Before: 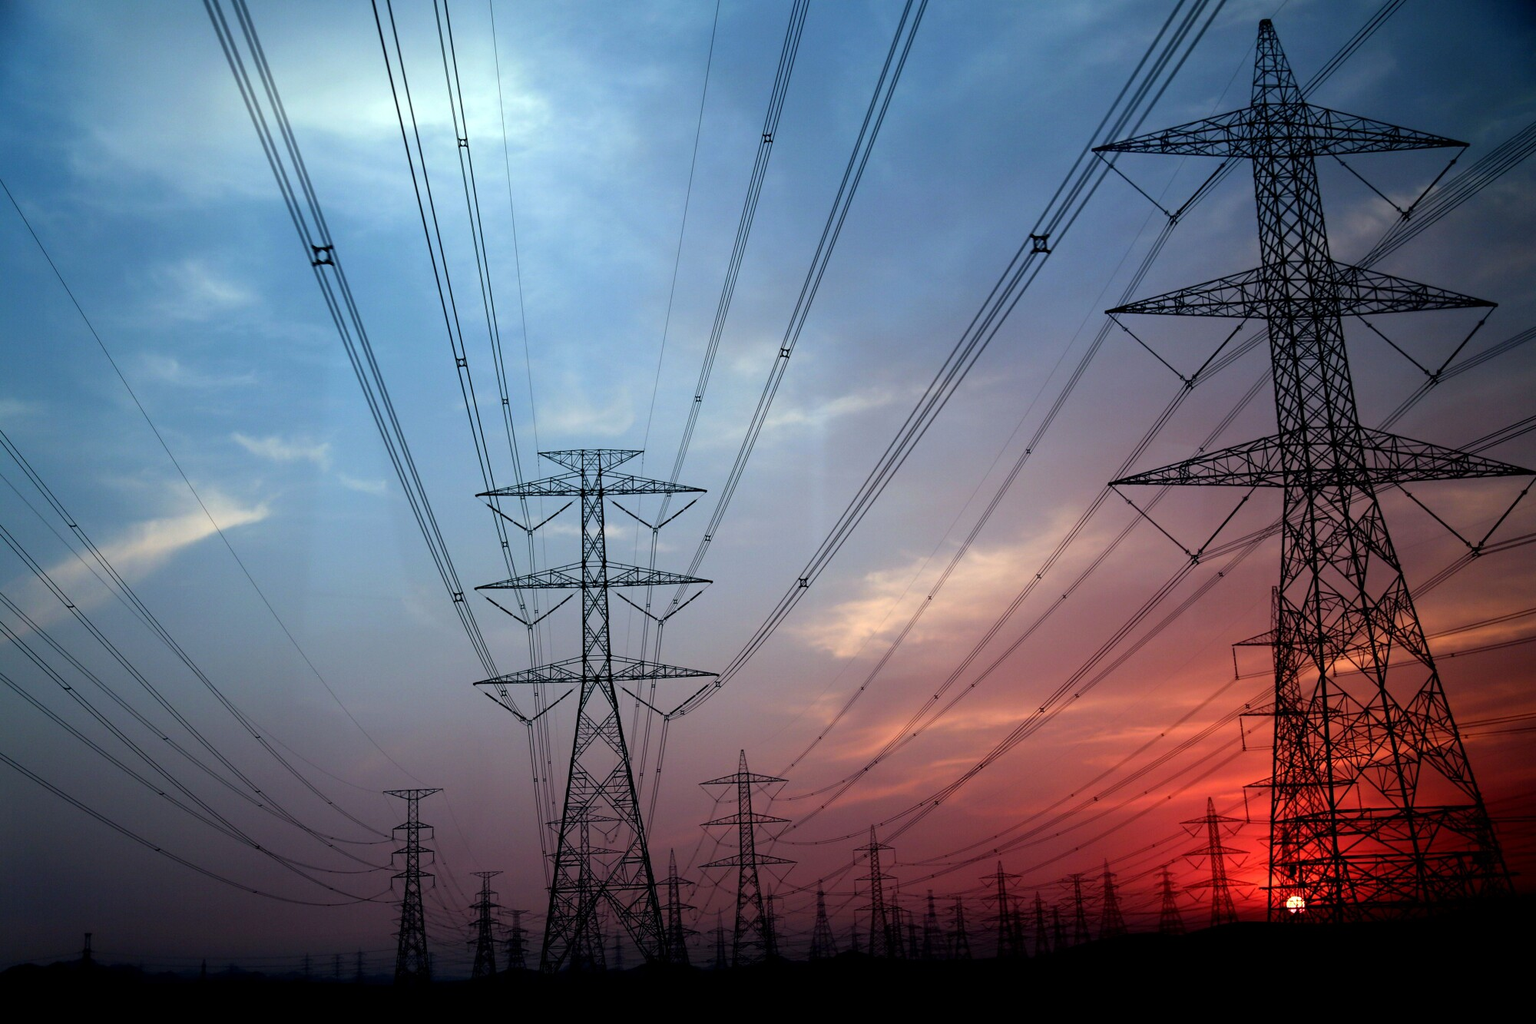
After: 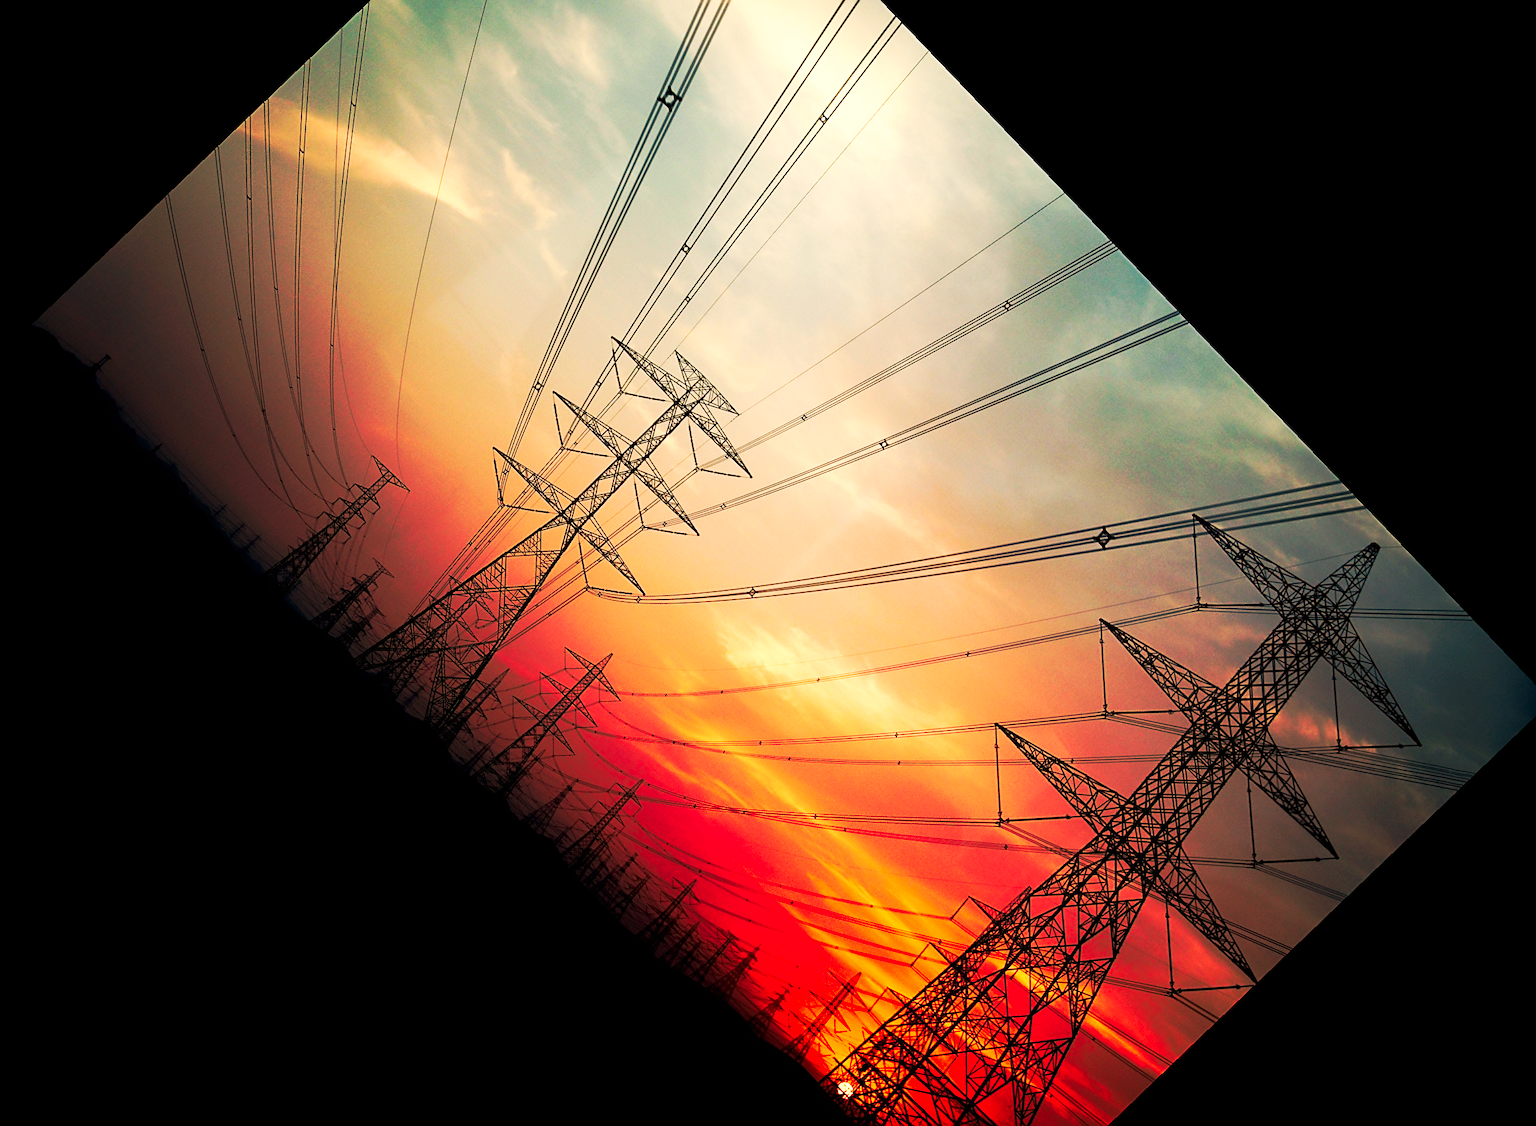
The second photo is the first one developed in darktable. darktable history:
sharpen: on, module defaults
crop and rotate: angle -46.26°, top 16.234%, right 0.912%, bottom 11.704%
tone curve: curves: ch0 [(0, 0) (0.003, 0.003) (0.011, 0.008) (0.025, 0.018) (0.044, 0.04) (0.069, 0.062) (0.1, 0.09) (0.136, 0.121) (0.177, 0.158) (0.224, 0.197) (0.277, 0.255) (0.335, 0.314) (0.399, 0.391) (0.468, 0.496) (0.543, 0.683) (0.623, 0.801) (0.709, 0.883) (0.801, 0.94) (0.898, 0.984) (1, 1)], preserve colors none
white balance: red 1.467, blue 0.684
